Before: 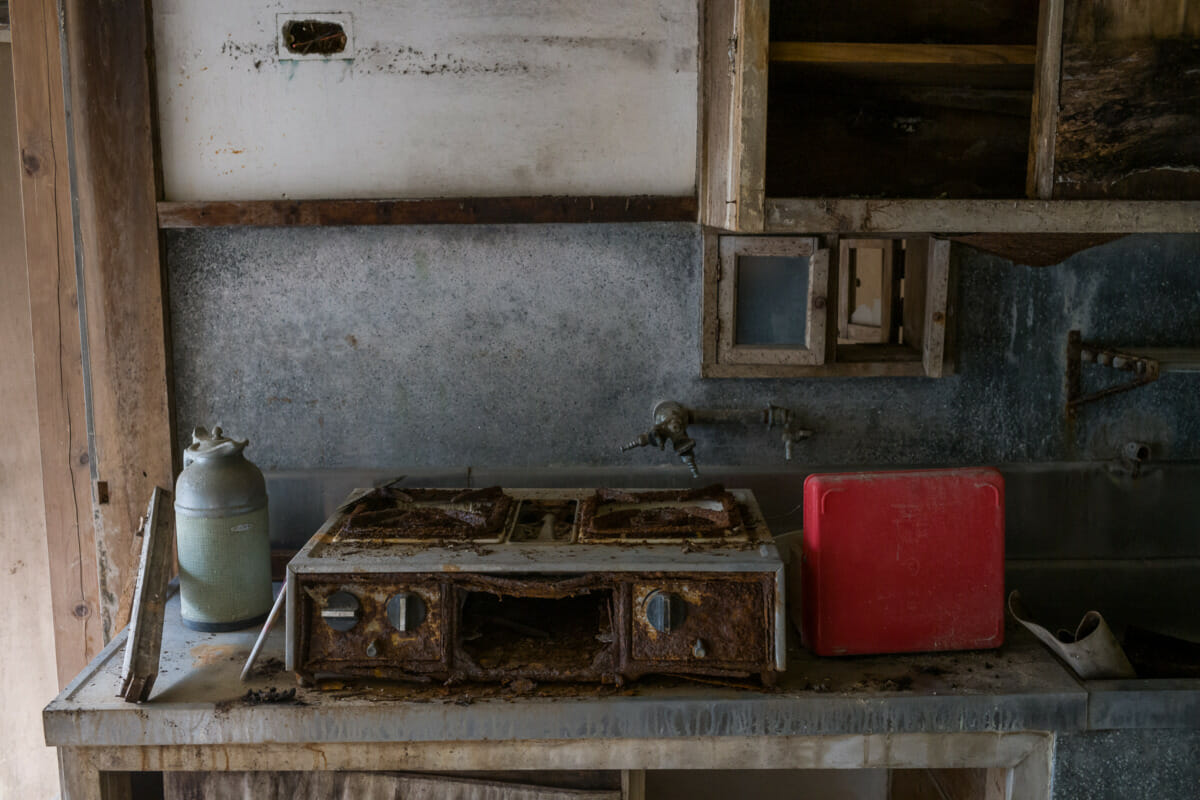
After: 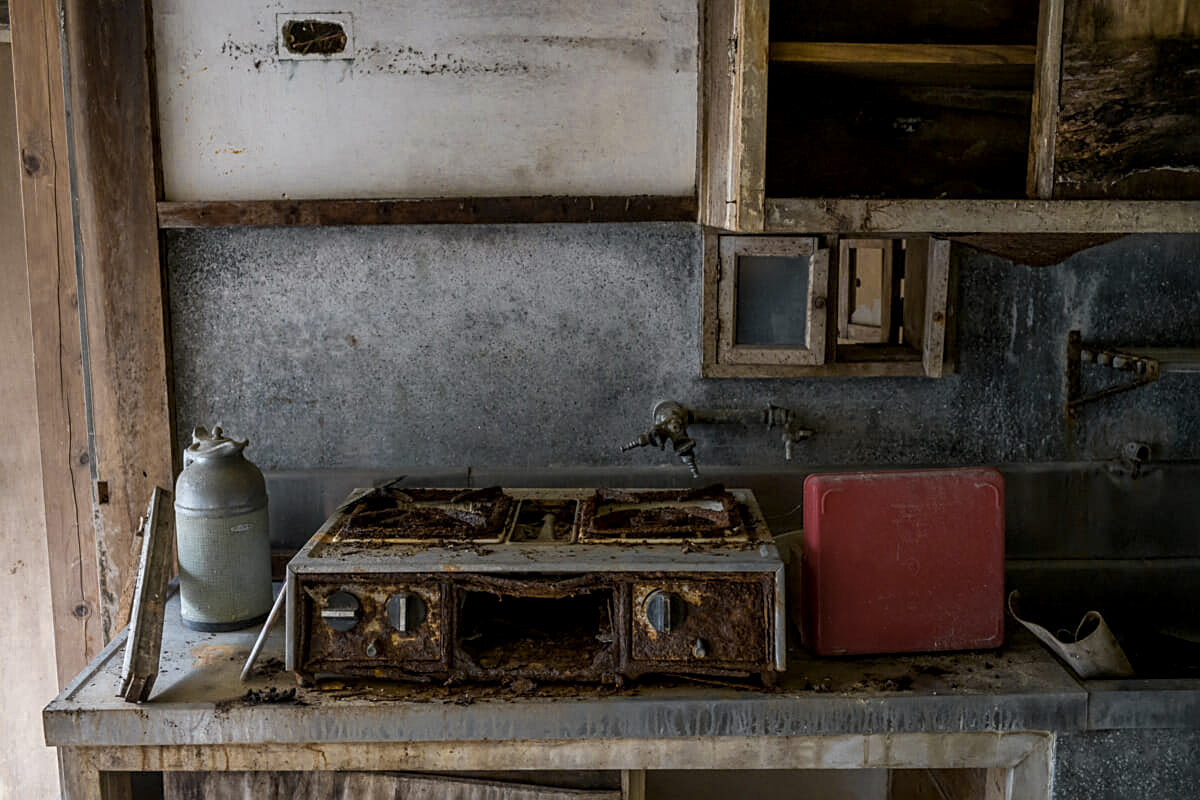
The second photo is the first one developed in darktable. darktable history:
color zones: curves: ch0 [(0.004, 0.306) (0.107, 0.448) (0.252, 0.656) (0.41, 0.398) (0.595, 0.515) (0.768, 0.628)]; ch1 [(0.07, 0.323) (0.151, 0.452) (0.252, 0.608) (0.346, 0.221) (0.463, 0.189) (0.61, 0.368) (0.735, 0.395) (0.921, 0.412)]; ch2 [(0, 0.476) (0.132, 0.512) (0.243, 0.512) (0.397, 0.48) (0.522, 0.376) (0.634, 0.536) (0.761, 0.46)]
sharpen: on, module defaults
white balance: emerald 1
local contrast: on, module defaults
